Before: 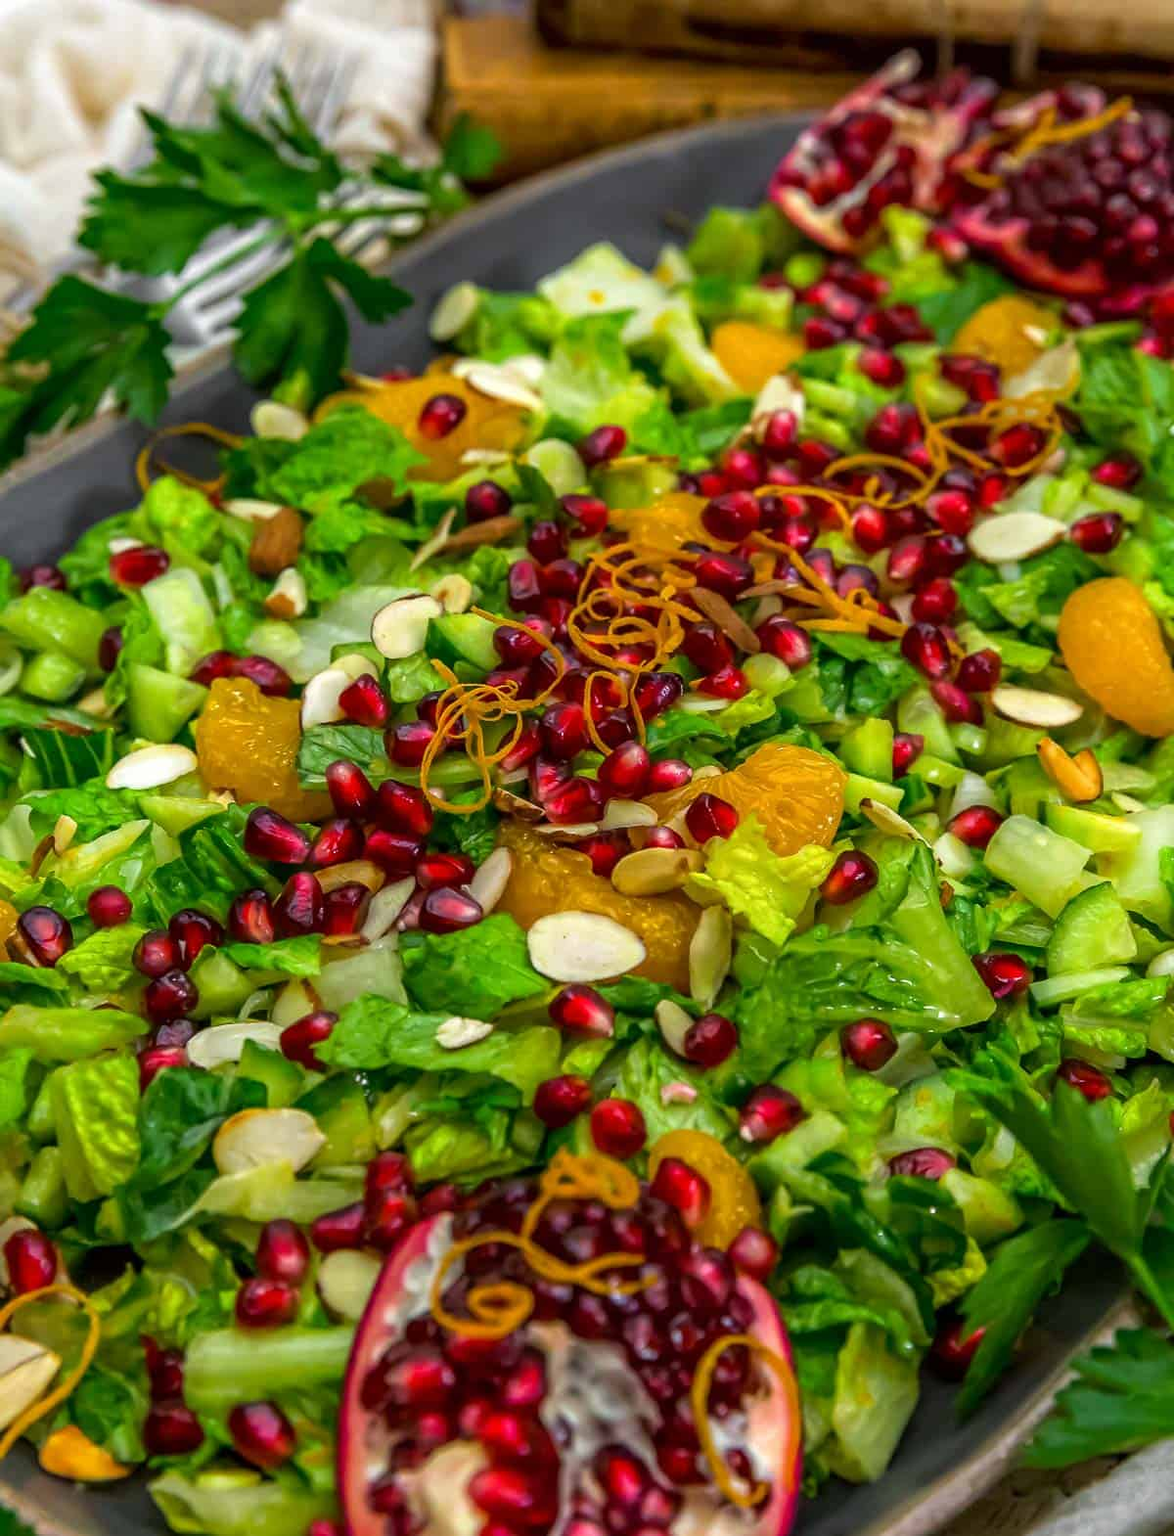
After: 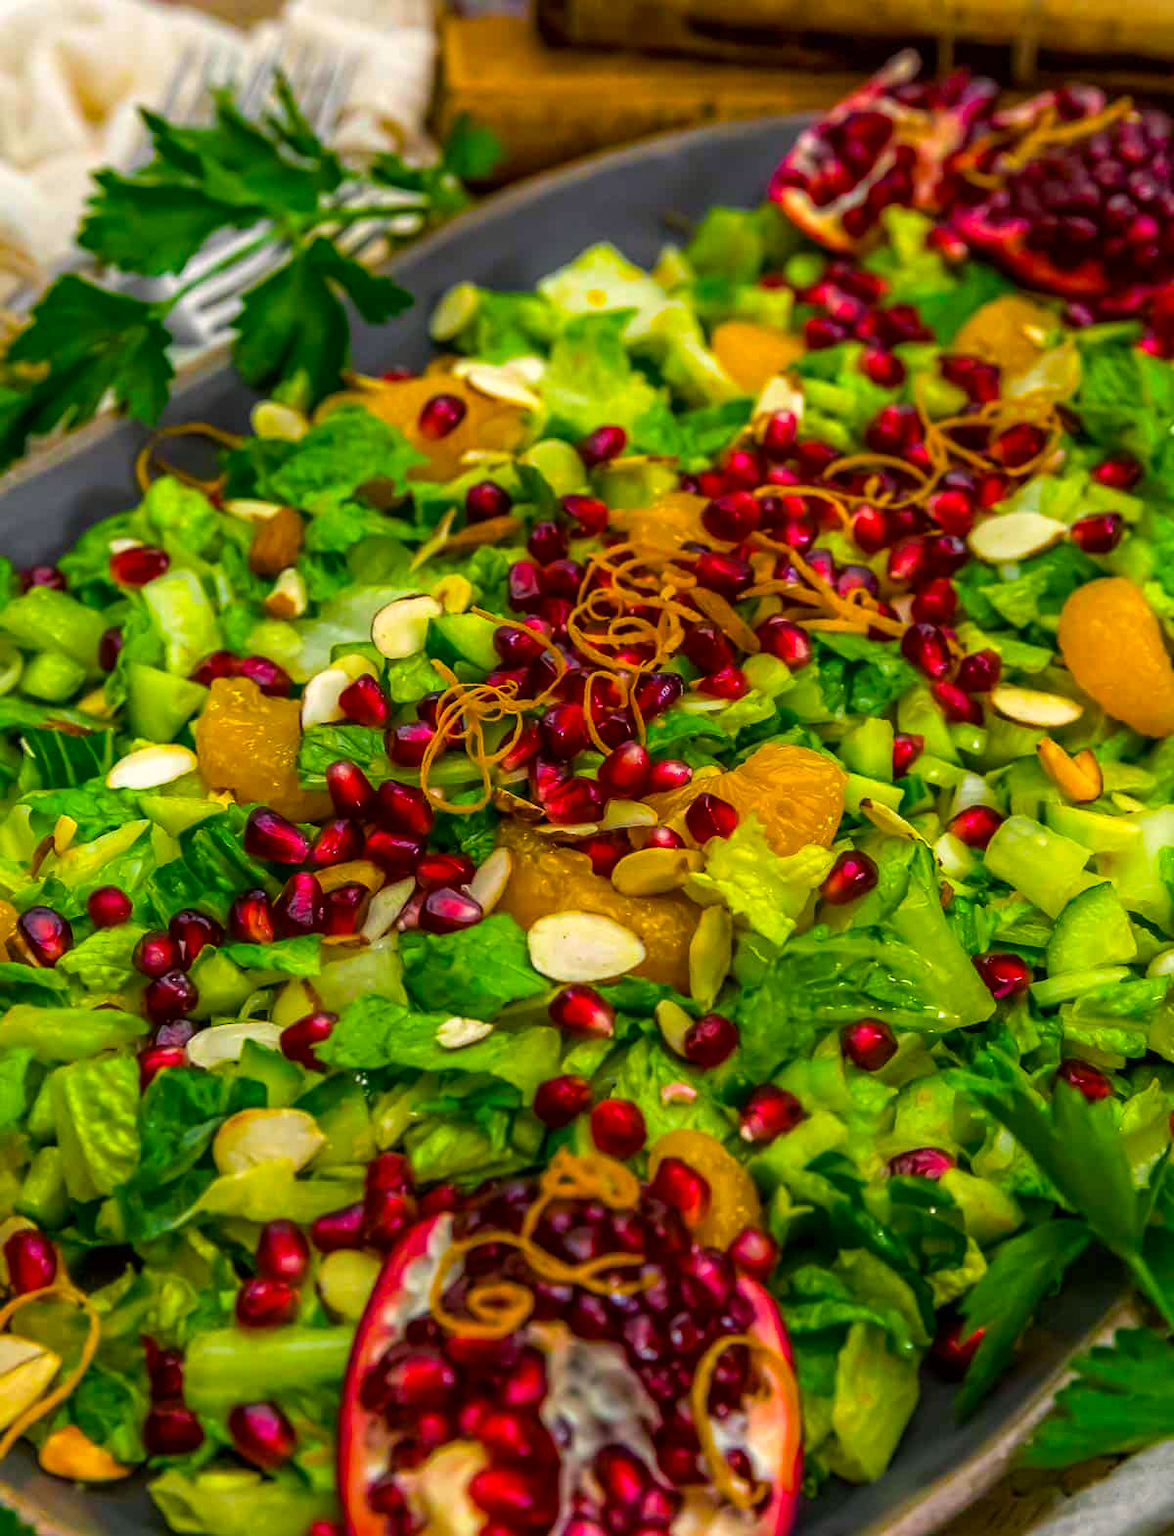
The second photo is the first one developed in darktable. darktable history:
color balance rgb: shadows lift › luminance -10.374%, highlights gain › chroma 2.076%, highlights gain › hue 73.2°, linear chroma grading › global chroma 17.281%, perceptual saturation grading › global saturation 30.157%
